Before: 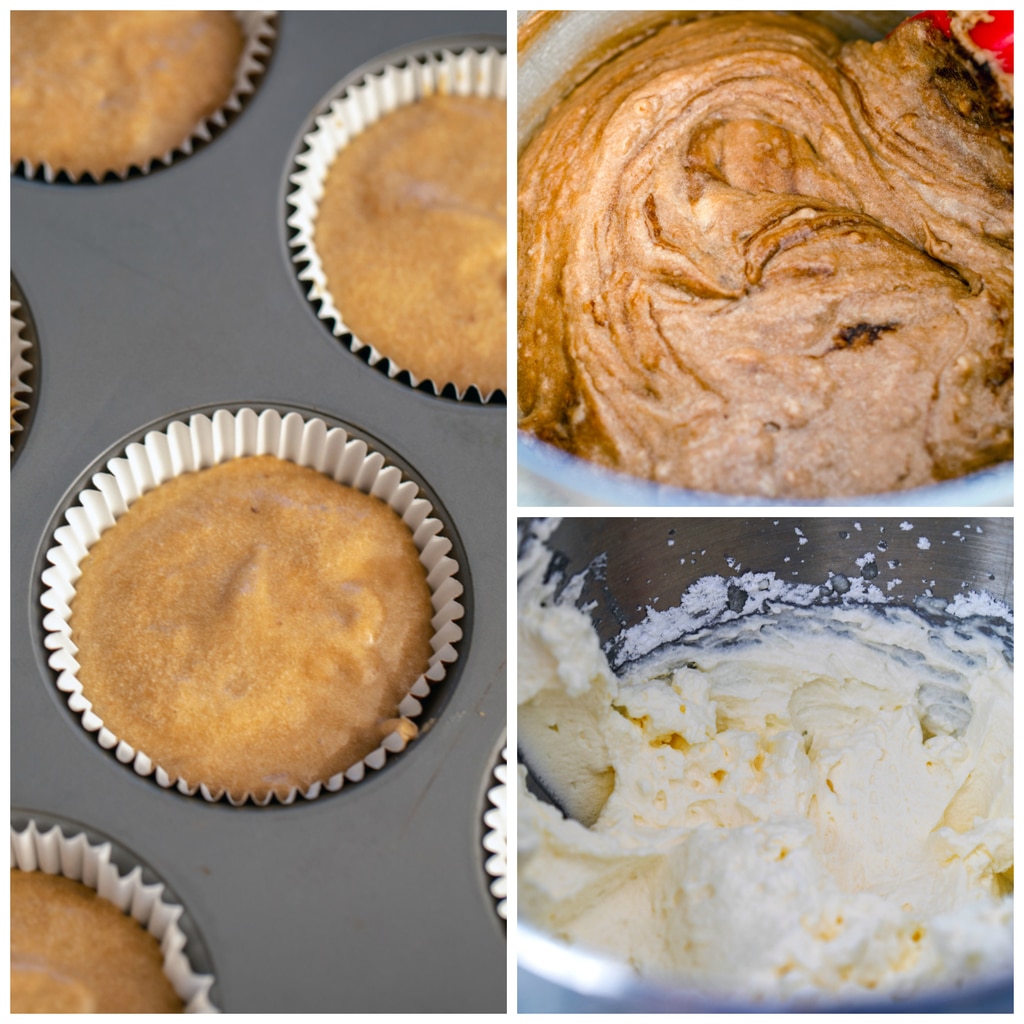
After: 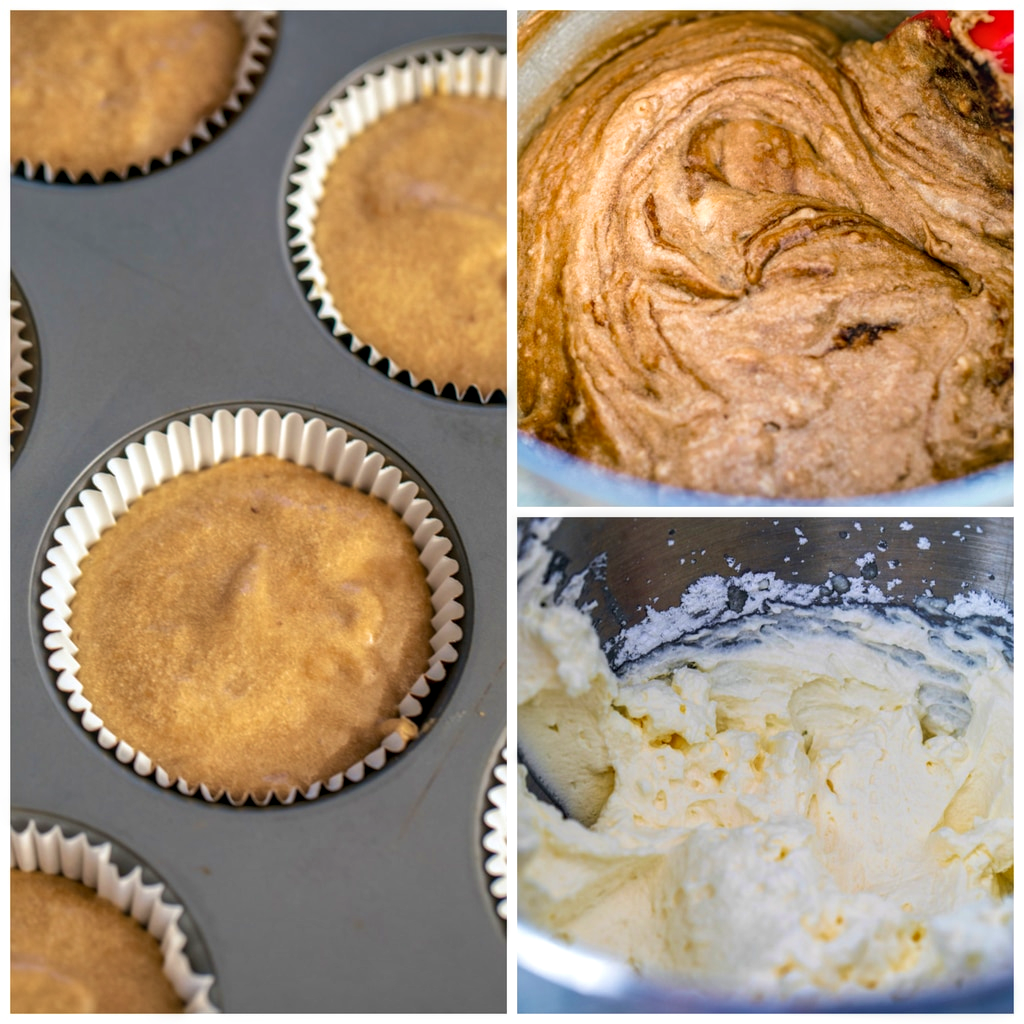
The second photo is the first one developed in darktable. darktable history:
local contrast: highlights 25%, detail 130%
velvia: strength 36.57%
